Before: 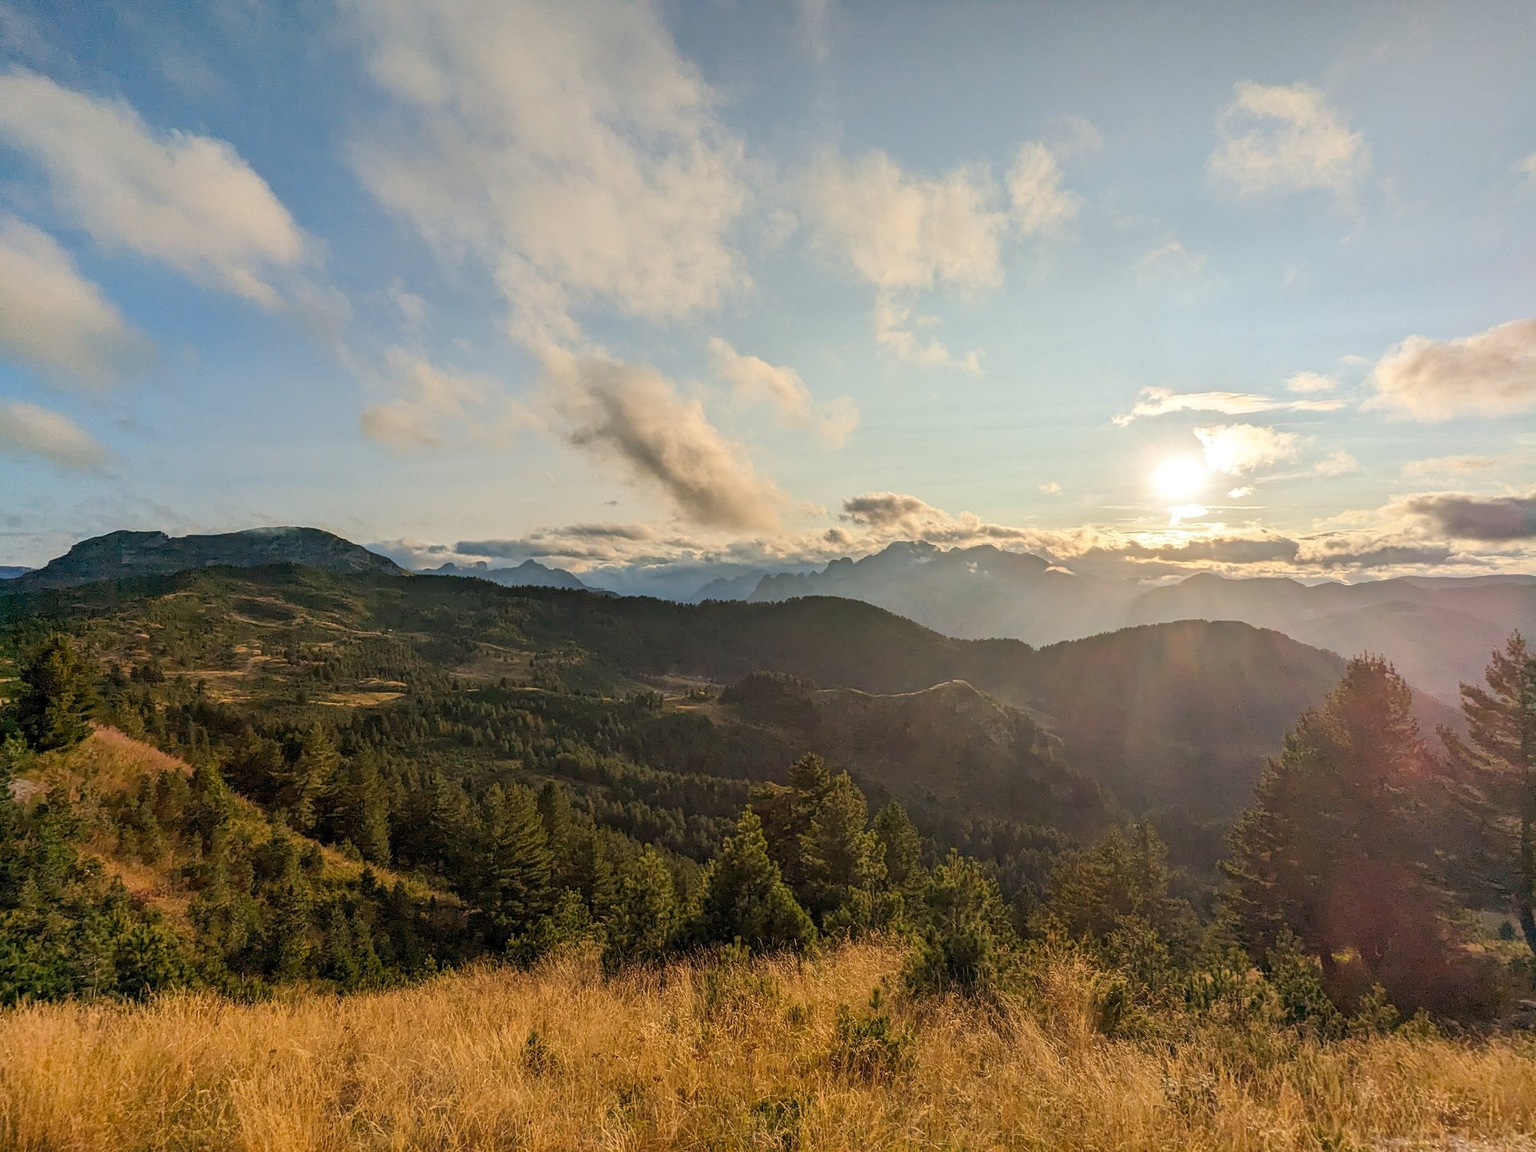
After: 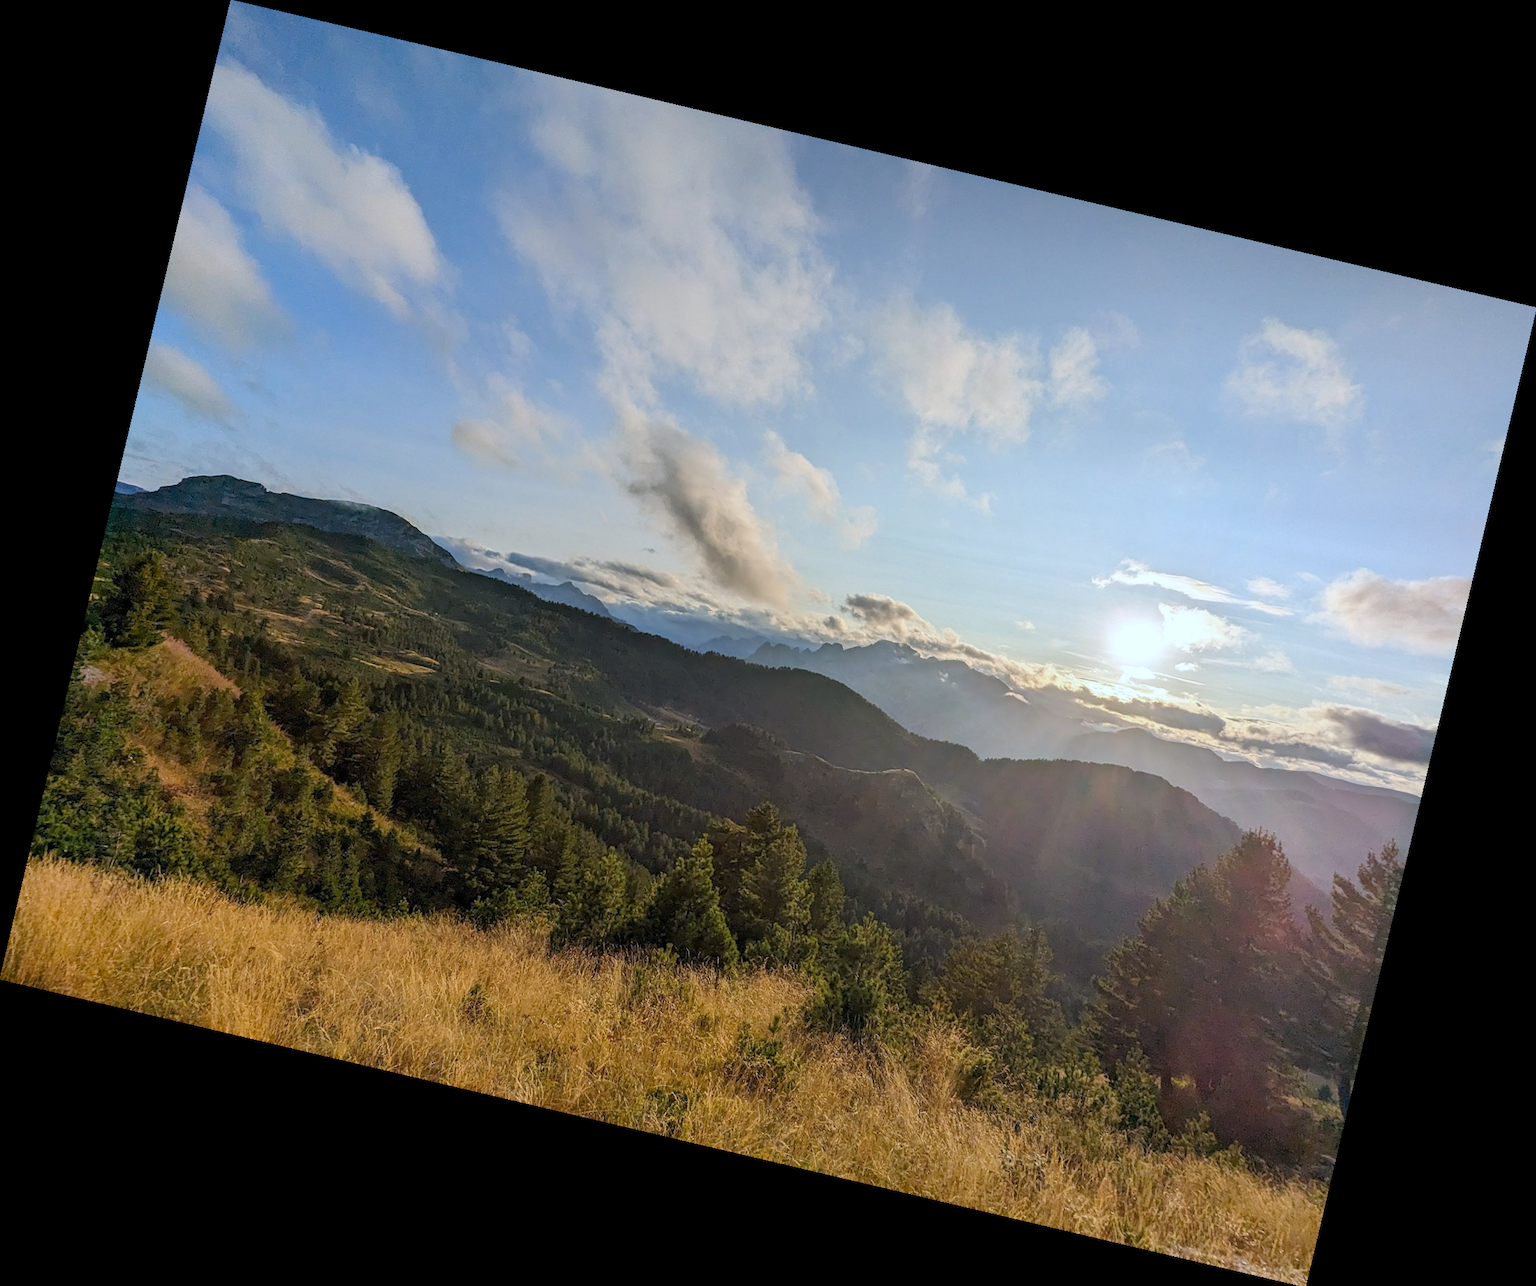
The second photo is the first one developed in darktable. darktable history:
rotate and perspective: rotation 13.27°, automatic cropping off
white balance: red 0.926, green 1.003, blue 1.133
